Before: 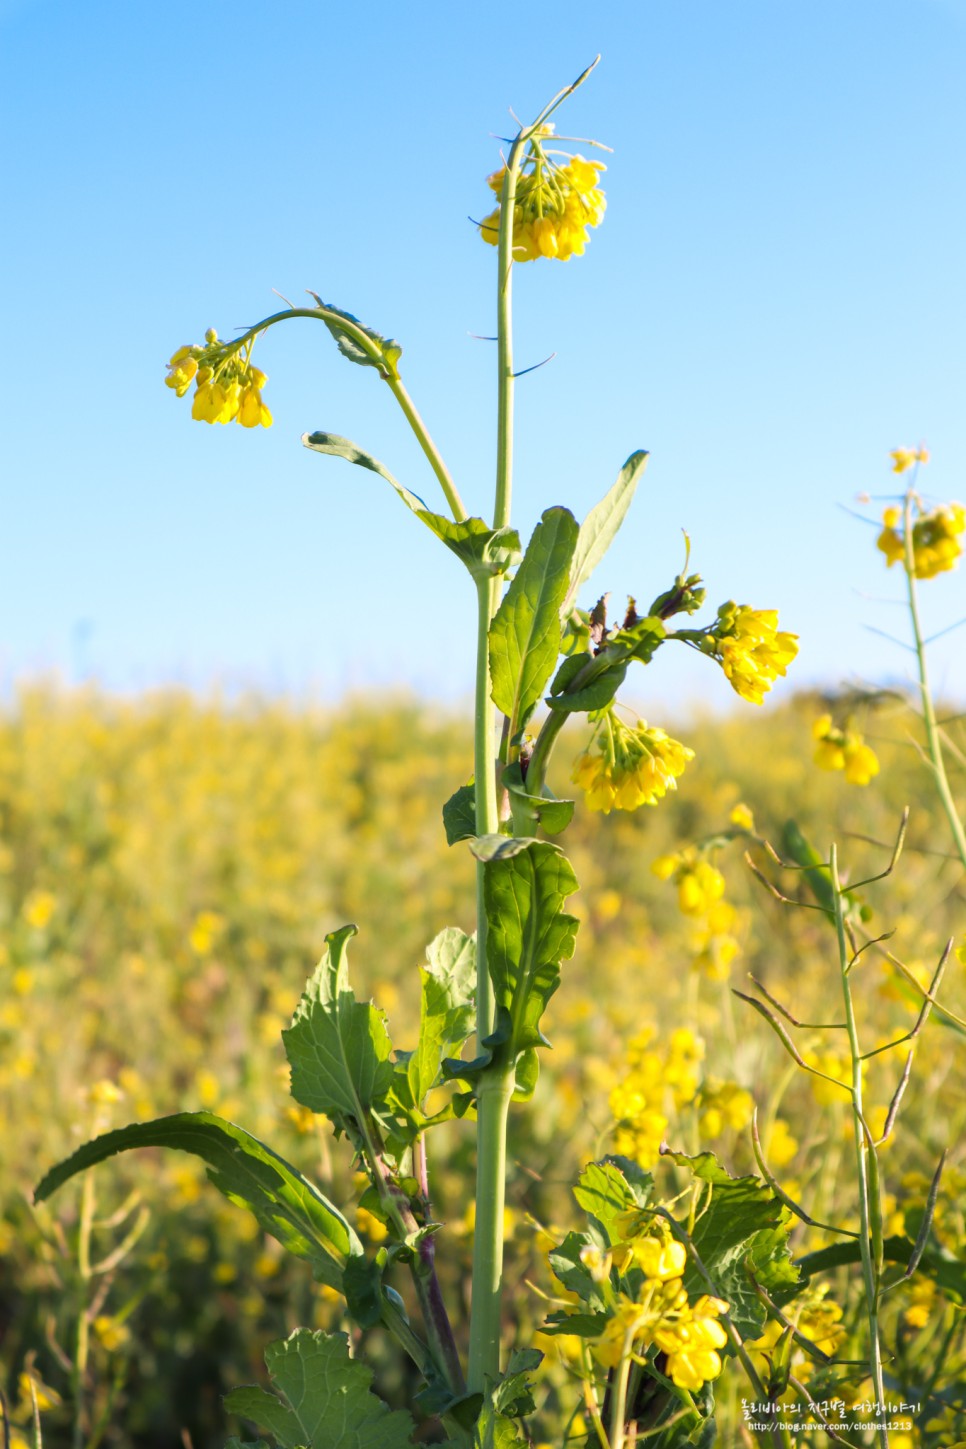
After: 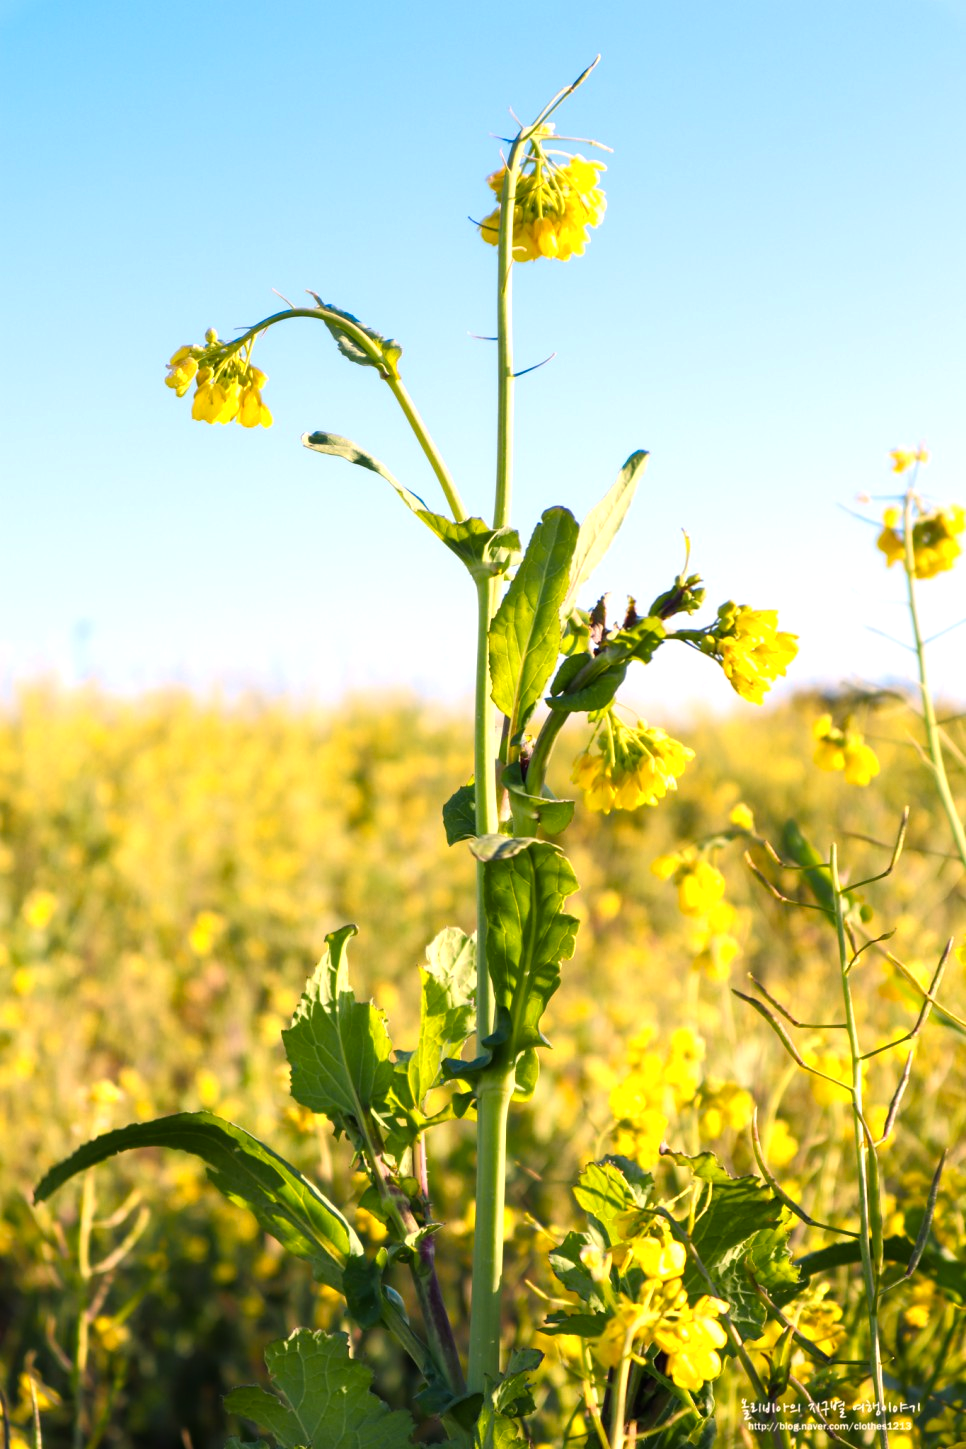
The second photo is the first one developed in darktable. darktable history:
color balance rgb: highlights gain › chroma 3.243%, highlights gain › hue 55.11°, linear chroma grading › global chroma 14.707%, perceptual saturation grading › global saturation -1.517%, perceptual saturation grading › highlights -8.132%, perceptual saturation grading › mid-tones 8.098%, perceptual saturation grading › shadows 3.777%, global vibrance 9.942%, contrast 14.395%, saturation formula JzAzBz (2021)
